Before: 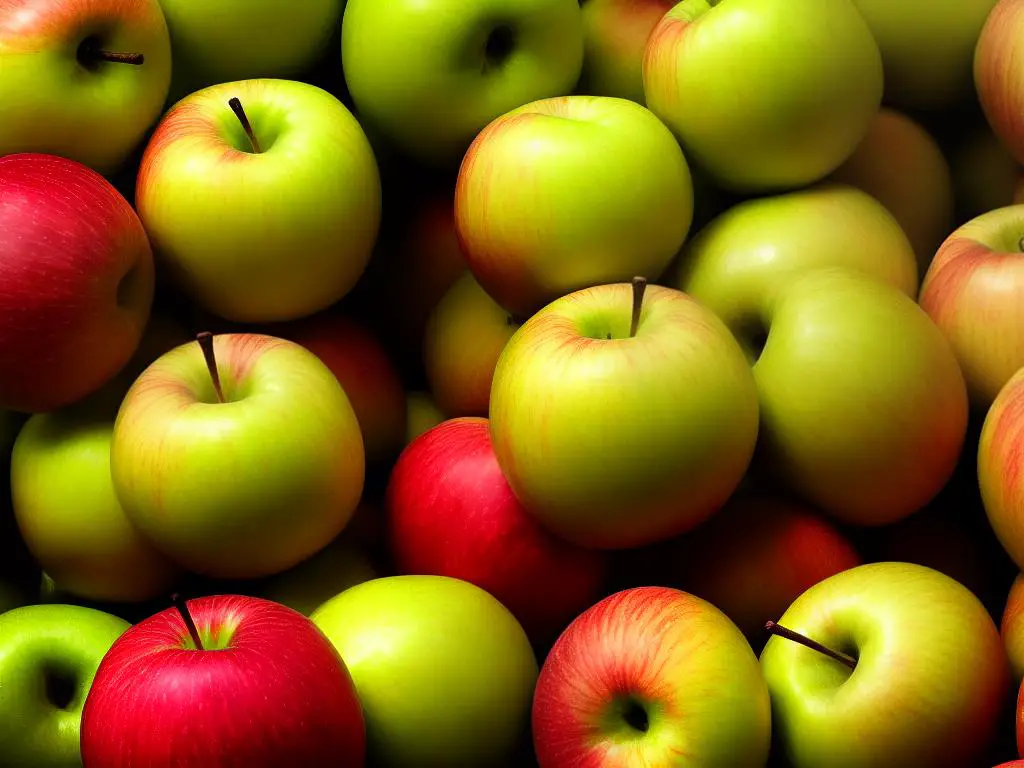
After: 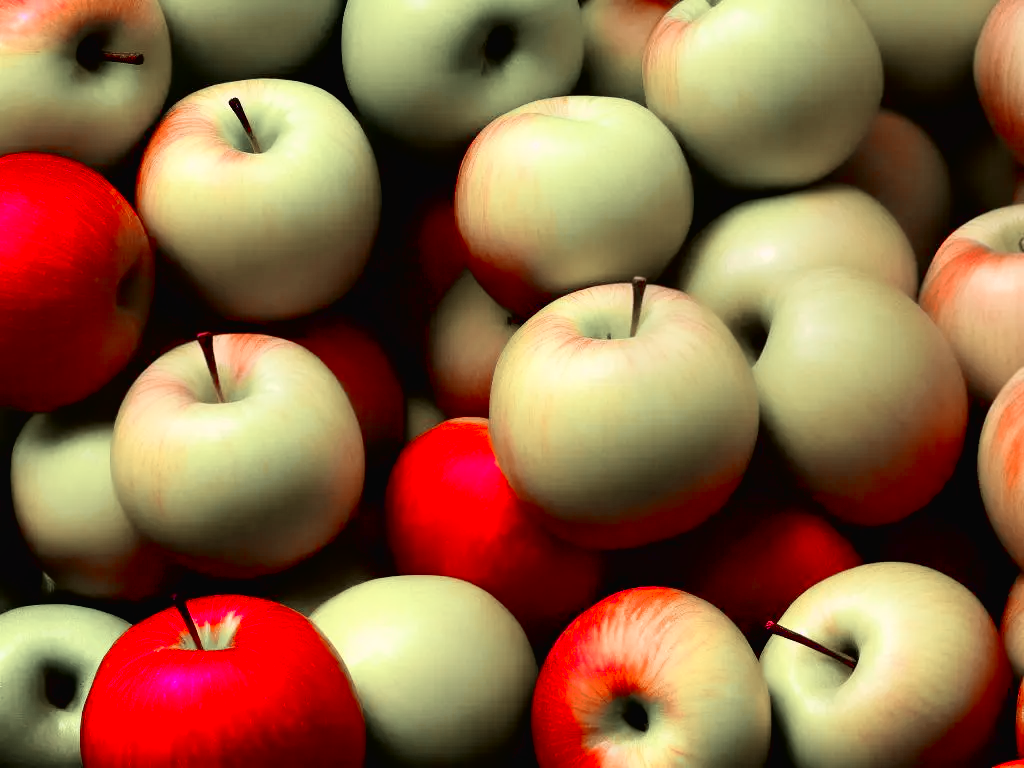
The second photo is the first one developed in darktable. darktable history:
shadows and highlights: highlights color adjustment 0%, low approximation 0.01, soften with gaussian
color balance rgb: linear chroma grading › shadows -8%, linear chroma grading › global chroma 10%, perceptual saturation grading › global saturation 2%, perceptual saturation grading › highlights -2%, perceptual saturation grading › mid-tones 4%, perceptual saturation grading › shadows 8%, perceptual brilliance grading › global brilliance 2%, perceptual brilliance grading › highlights -4%, global vibrance 16%, saturation formula JzAzBz (2021)
color zones: curves: ch1 [(0, 0.831) (0.08, 0.771) (0.157, 0.268) (0.241, 0.207) (0.562, -0.005) (0.714, -0.013) (0.876, 0.01) (1, 0.831)]
white balance: red 1.066, blue 1.119
tone curve: curves: ch0 [(0, 0.013) (0.054, 0.018) (0.205, 0.197) (0.289, 0.309) (0.382, 0.437) (0.475, 0.552) (0.666, 0.743) (0.791, 0.85) (1, 0.998)]; ch1 [(0, 0) (0.394, 0.338) (0.449, 0.404) (0.499, 0.498) (0.526, 0.528) (0.543, 0.564) (0.589, 0.633) (0.66, 0.687) (0.783, 0.804) (1, 1)]; ch2 [(0, 0) (0.304, 0.31) (0.403, 0.399) (0.441, 0.421) (0.474, 0.466) (0.498, 0.496) (0.524, 0.538) (0.555, 0.584) (0.633, 0.665) (0.7, 0.711) (1, 1)], color space Lab, independent channels, preserve colors none
